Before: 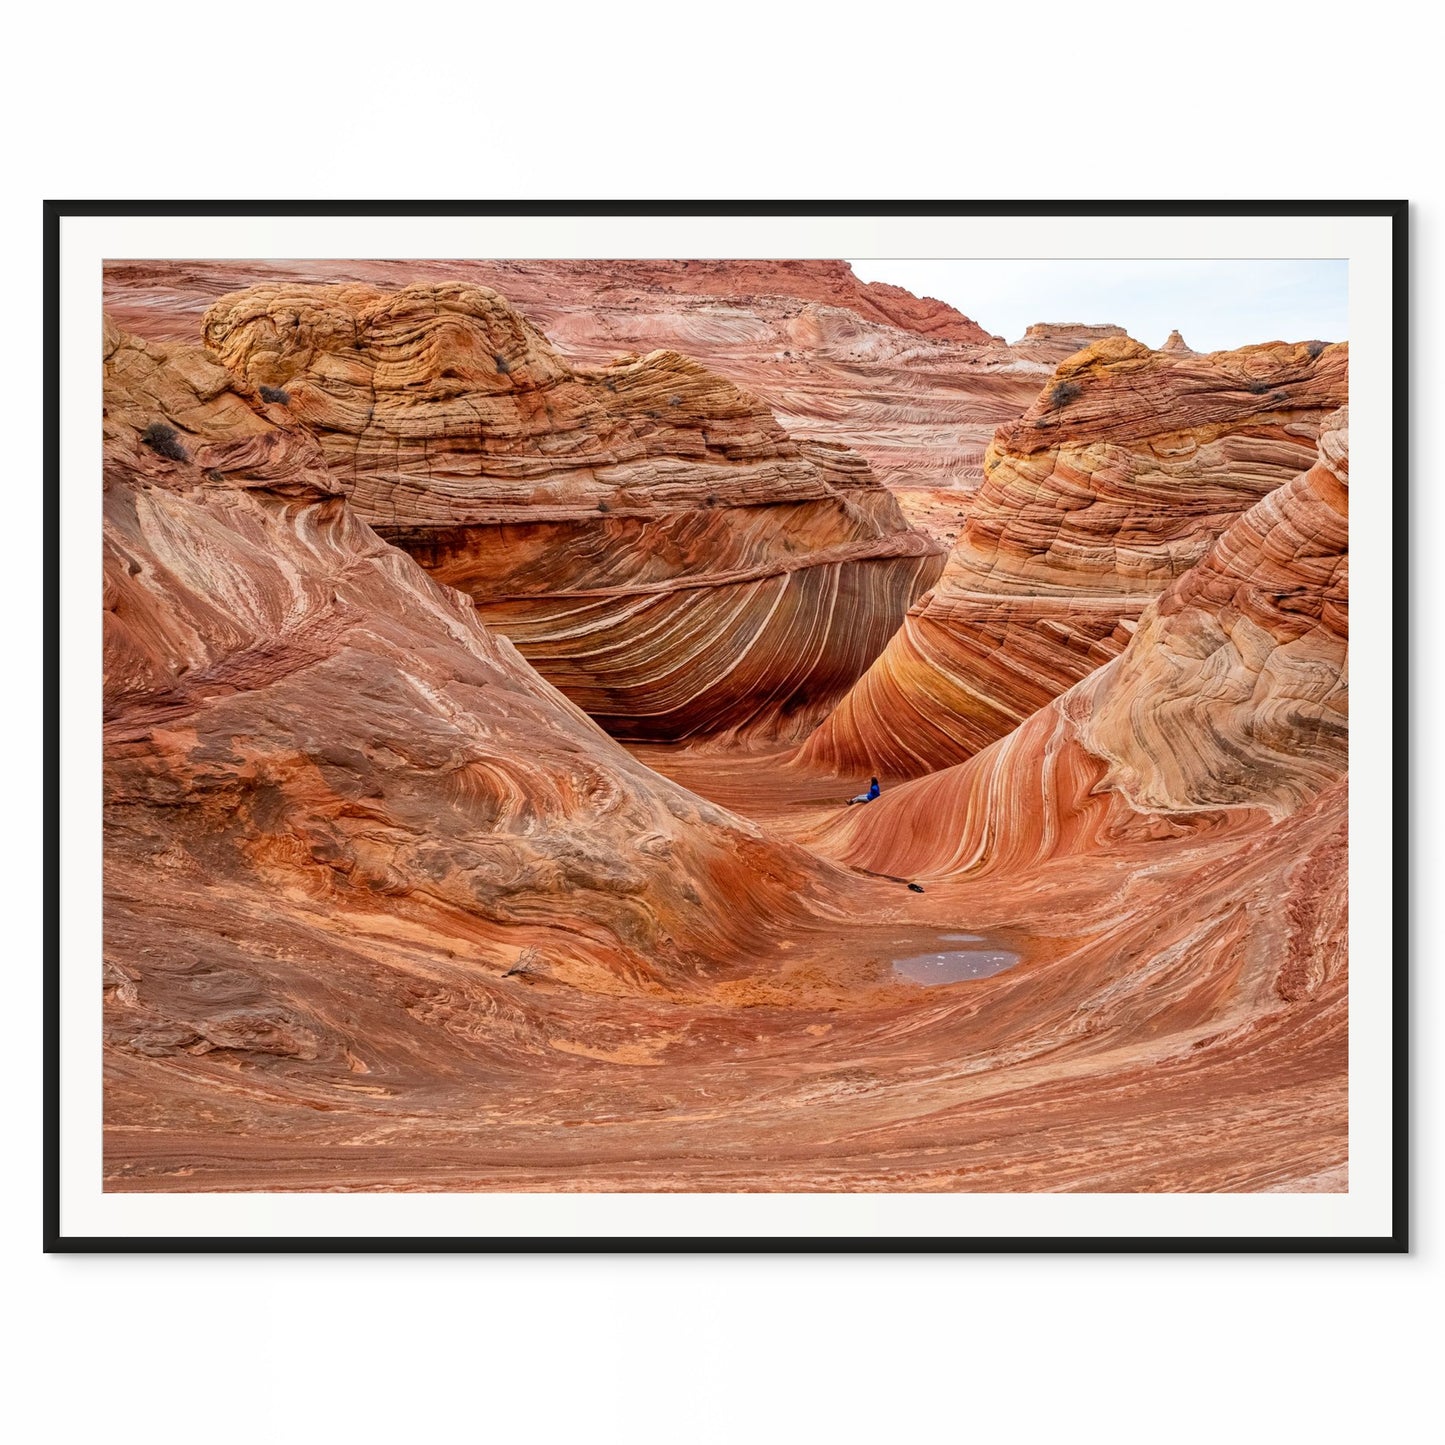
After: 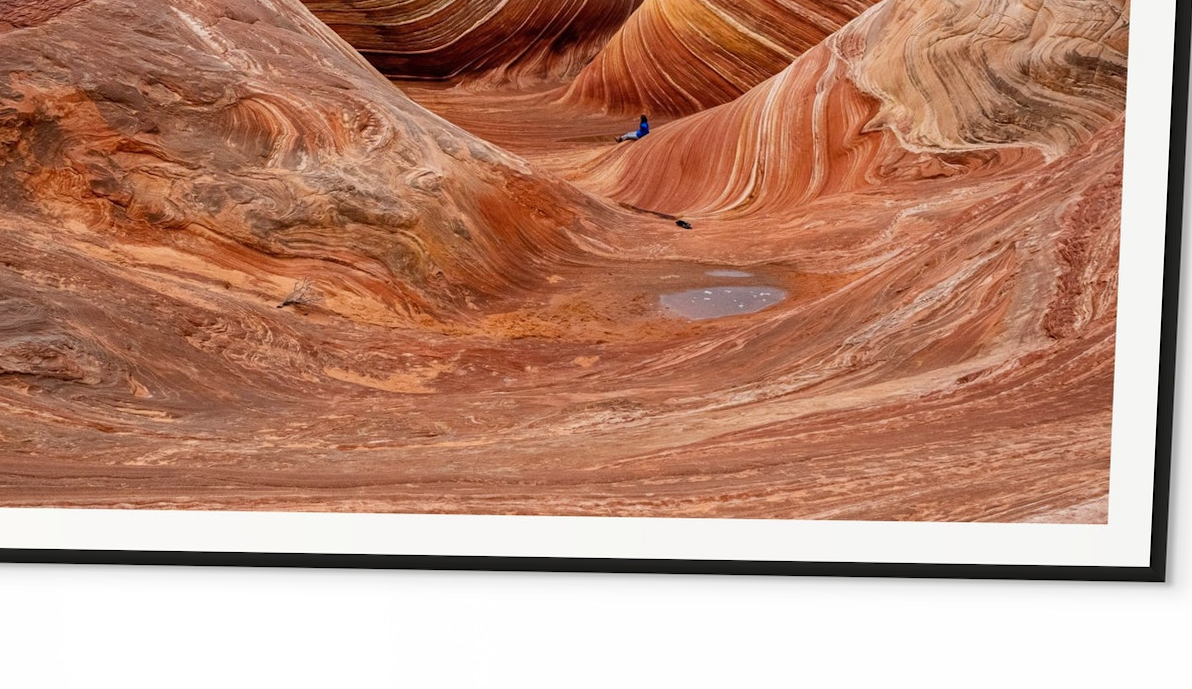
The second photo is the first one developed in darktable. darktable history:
crop and rotate: left 13.306%, top 48.129%, bottom 2.928%
rotate and perspective: rotation 0.074°, lens shift (vertical) 0.096, lens shift (horizontal) -0.041, crop left 0.043, crop right 0.952, crop top 0.024, crop bottom 0.979
color zones: curves: ch0 [(0.068, 0.464) (0.25, 0.5) (0.48, 0.508) (0.75, 0.536) (0.886, 0.476) (0.967, 0.456)]; ch1 [(0.066, 0.456) (0.25, 0.5) (0.616, 0.508) (0.746, 0.56) (0.934, 0.444)]
